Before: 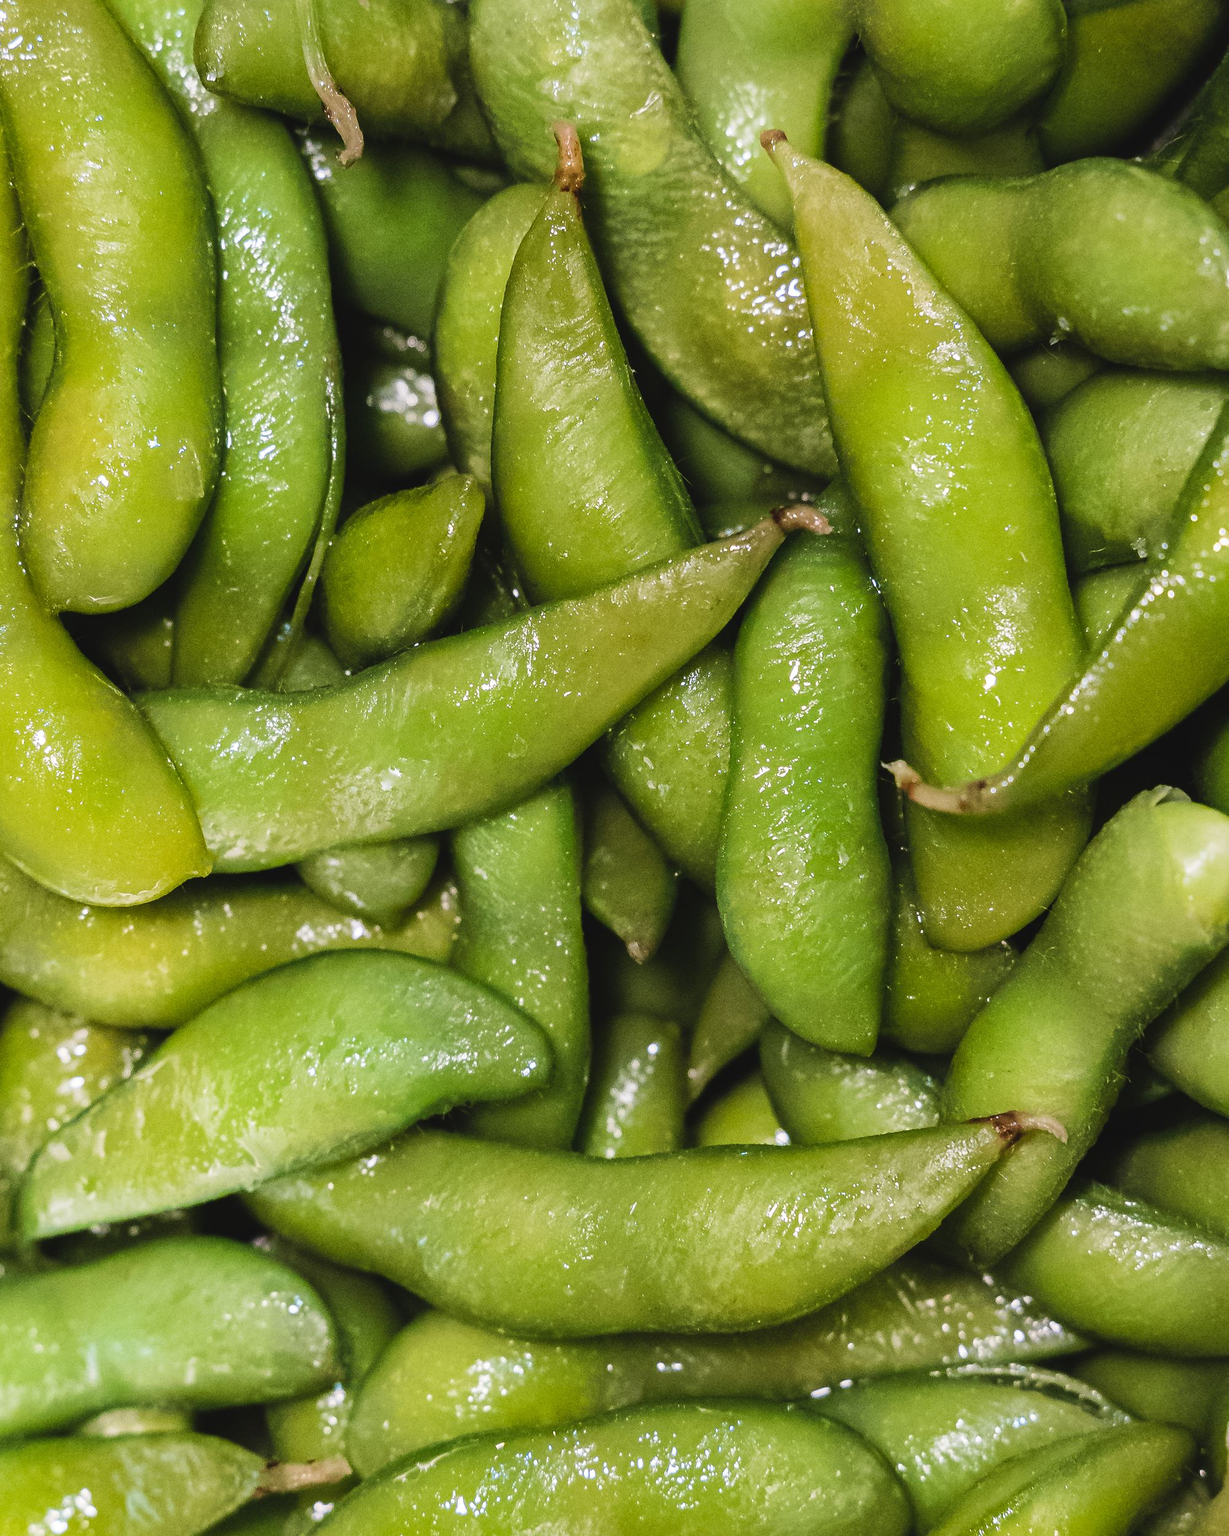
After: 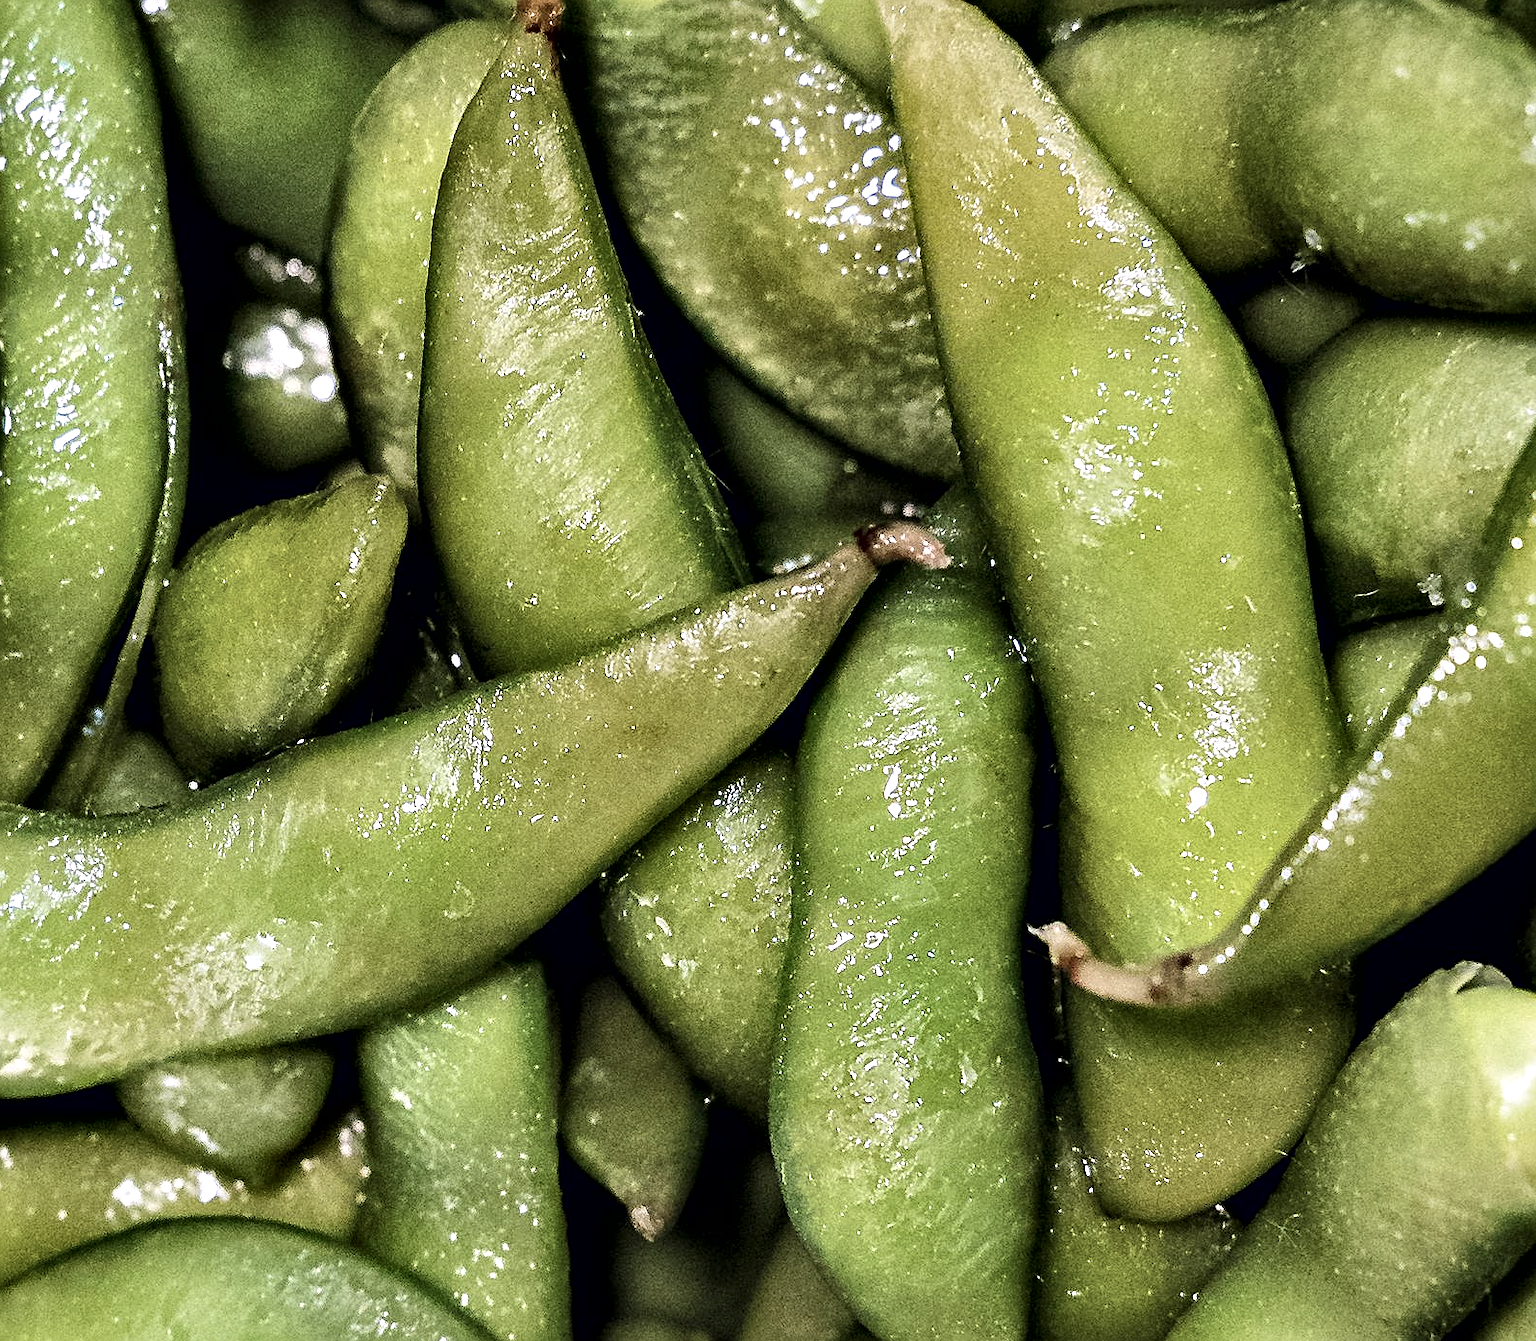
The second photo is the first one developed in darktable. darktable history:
sharpen: on, module defaults
contrast brightness saturation: contrast 0.098, saturation -0.285
local contrast: mode bilateral grid, contrast 19, coarseness 50, detail 119%, midtone range 0.2
contrast equalizer: y [[0.6 ×6], [0.55 ×6], [0 ×6], [0 ×6], [0 ×6]]
crop: left 18.289%, top 11.121%, right 1.8%, bottom 33.037%
